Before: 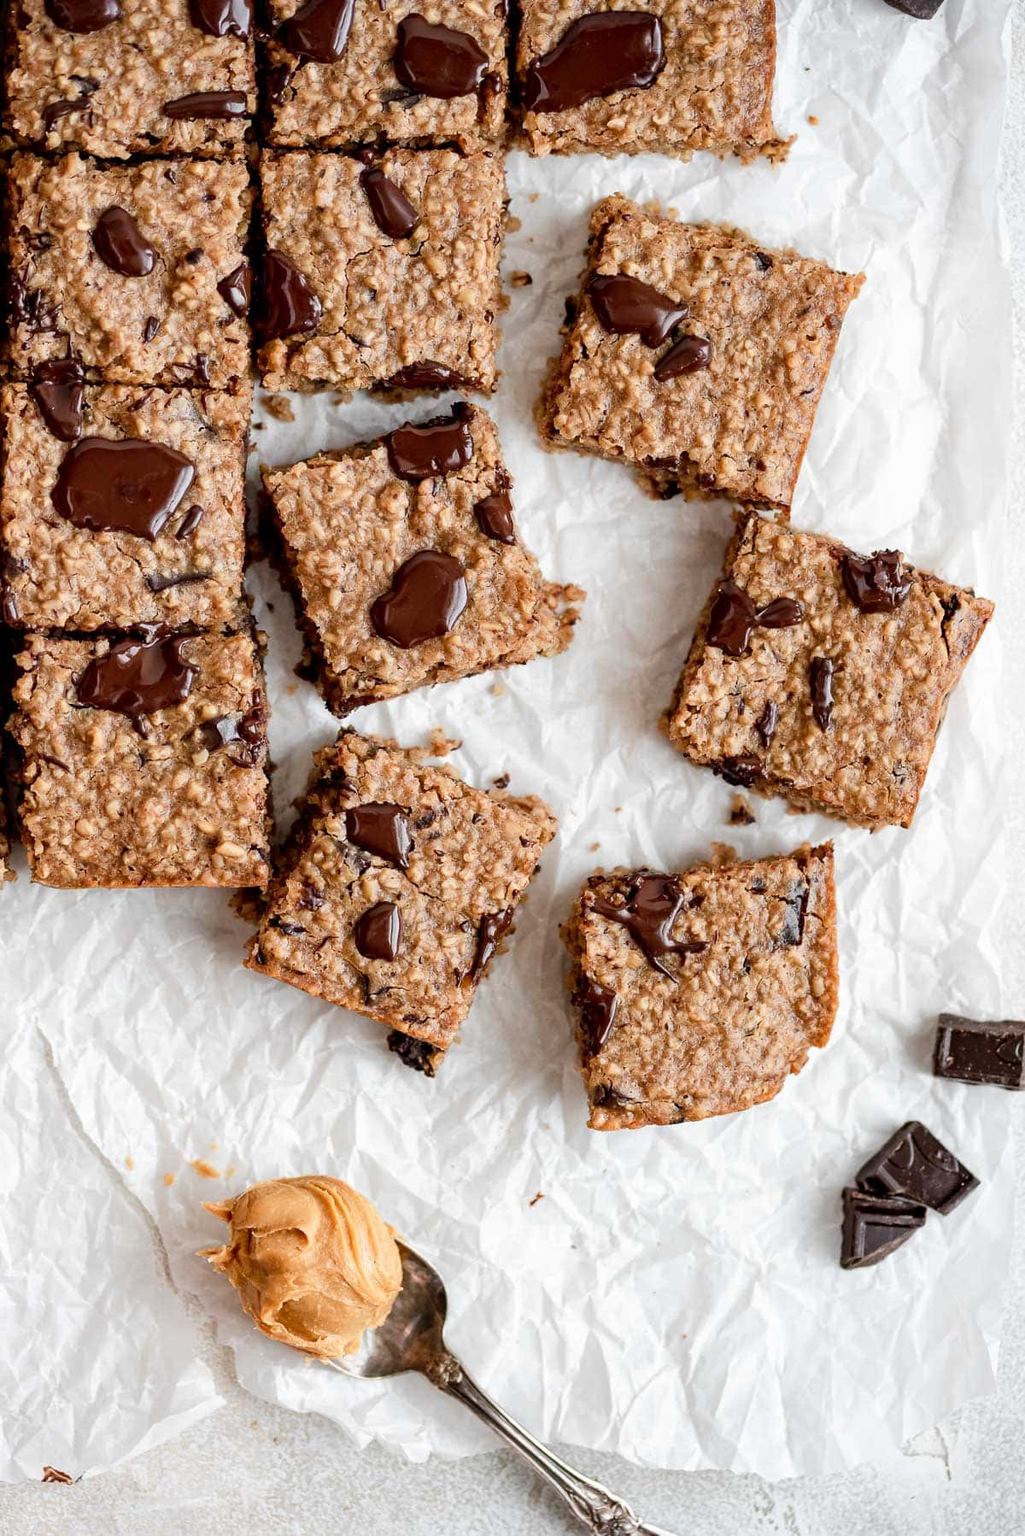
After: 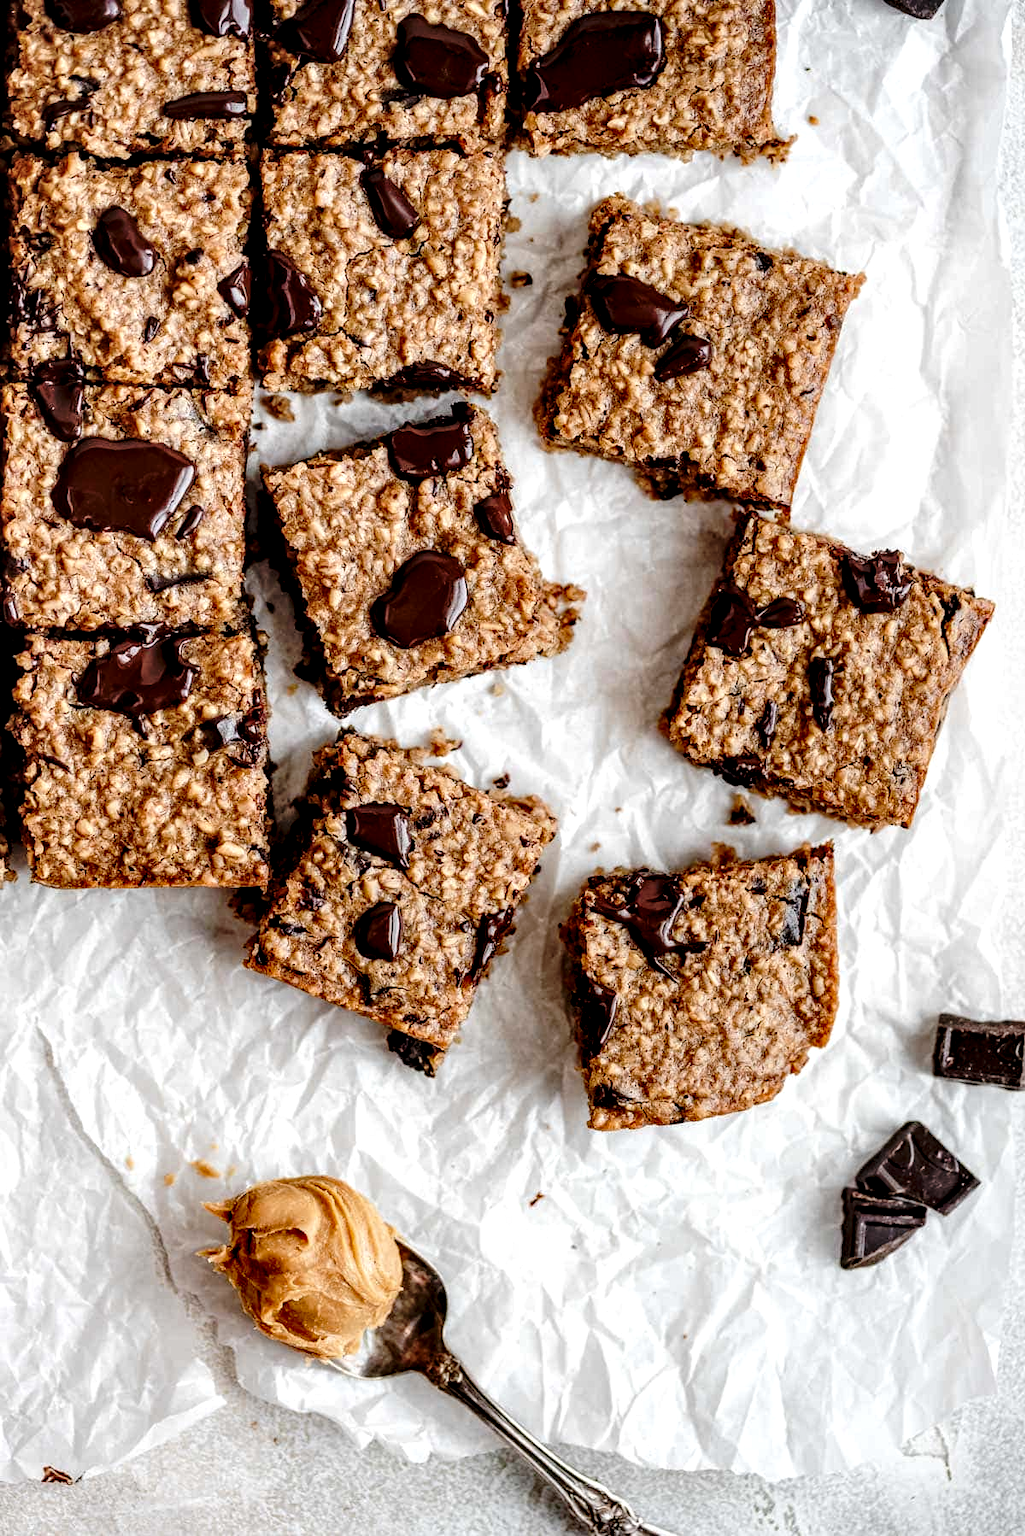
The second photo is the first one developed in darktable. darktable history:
base curve: curves: ch0 [(0, 0) (0.073, 0.04) (0.157, 0.139) (0.492, 0.492) (0.758, 0.758) (1, 1)], preserve colors none
local contrast: highlights 60%, shadows 60%, detail 160%
